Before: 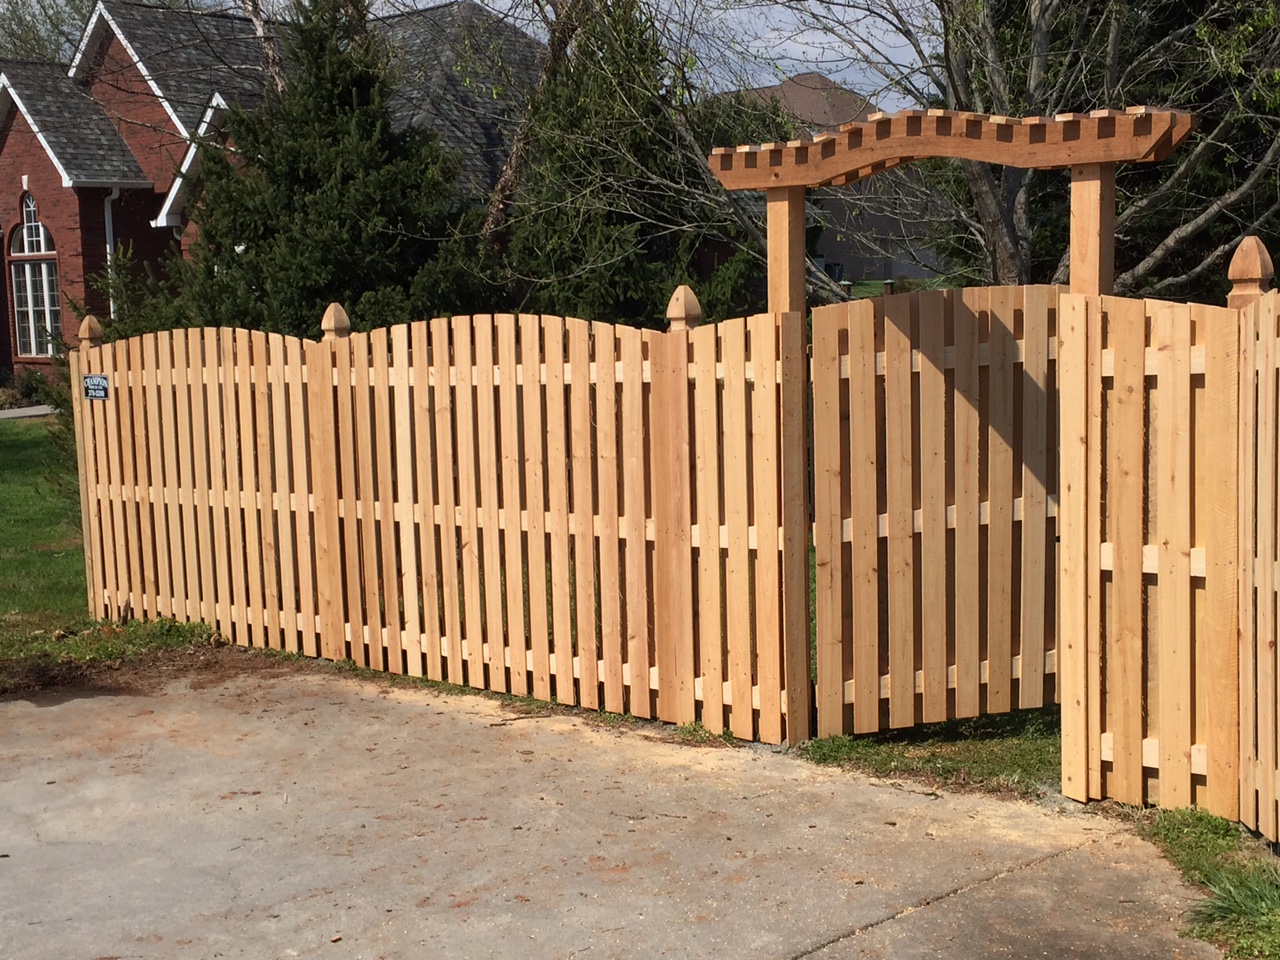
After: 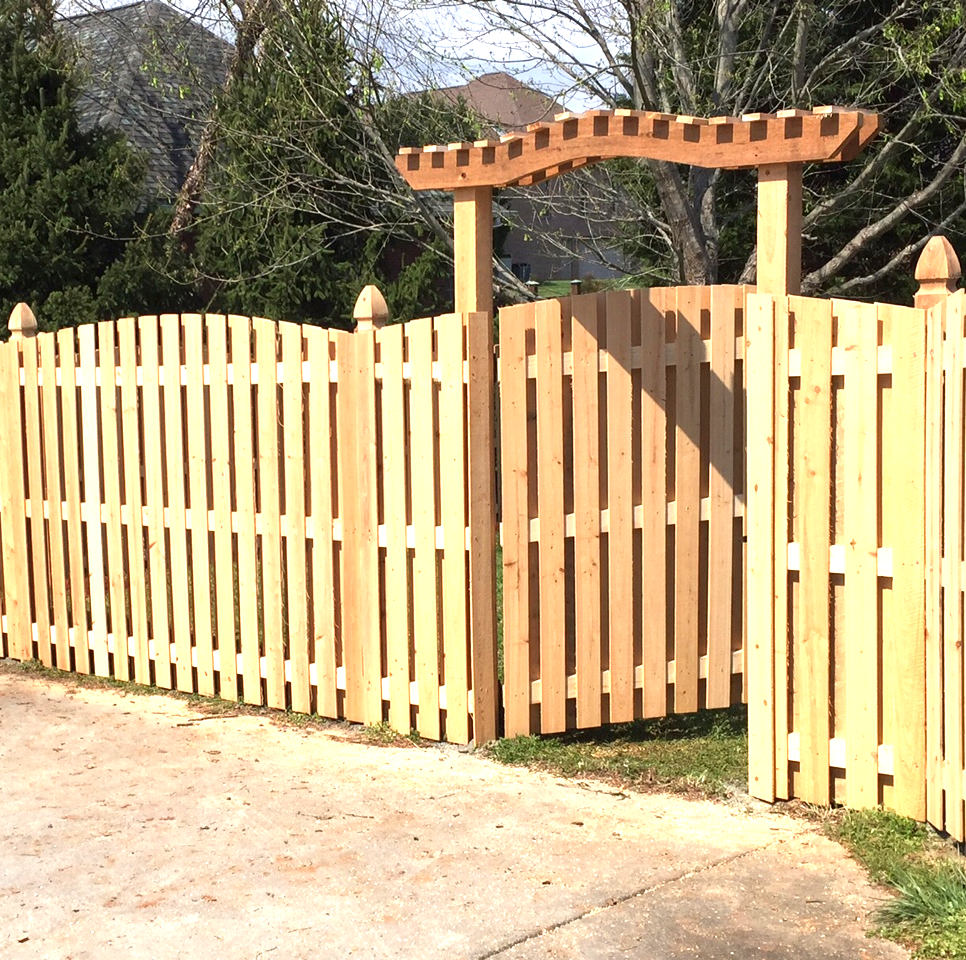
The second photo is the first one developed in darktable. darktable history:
crop and rotate: left 24.483%
exposure: black level correction 0, exposure 1.173 EV, compensate highlight preservation false
